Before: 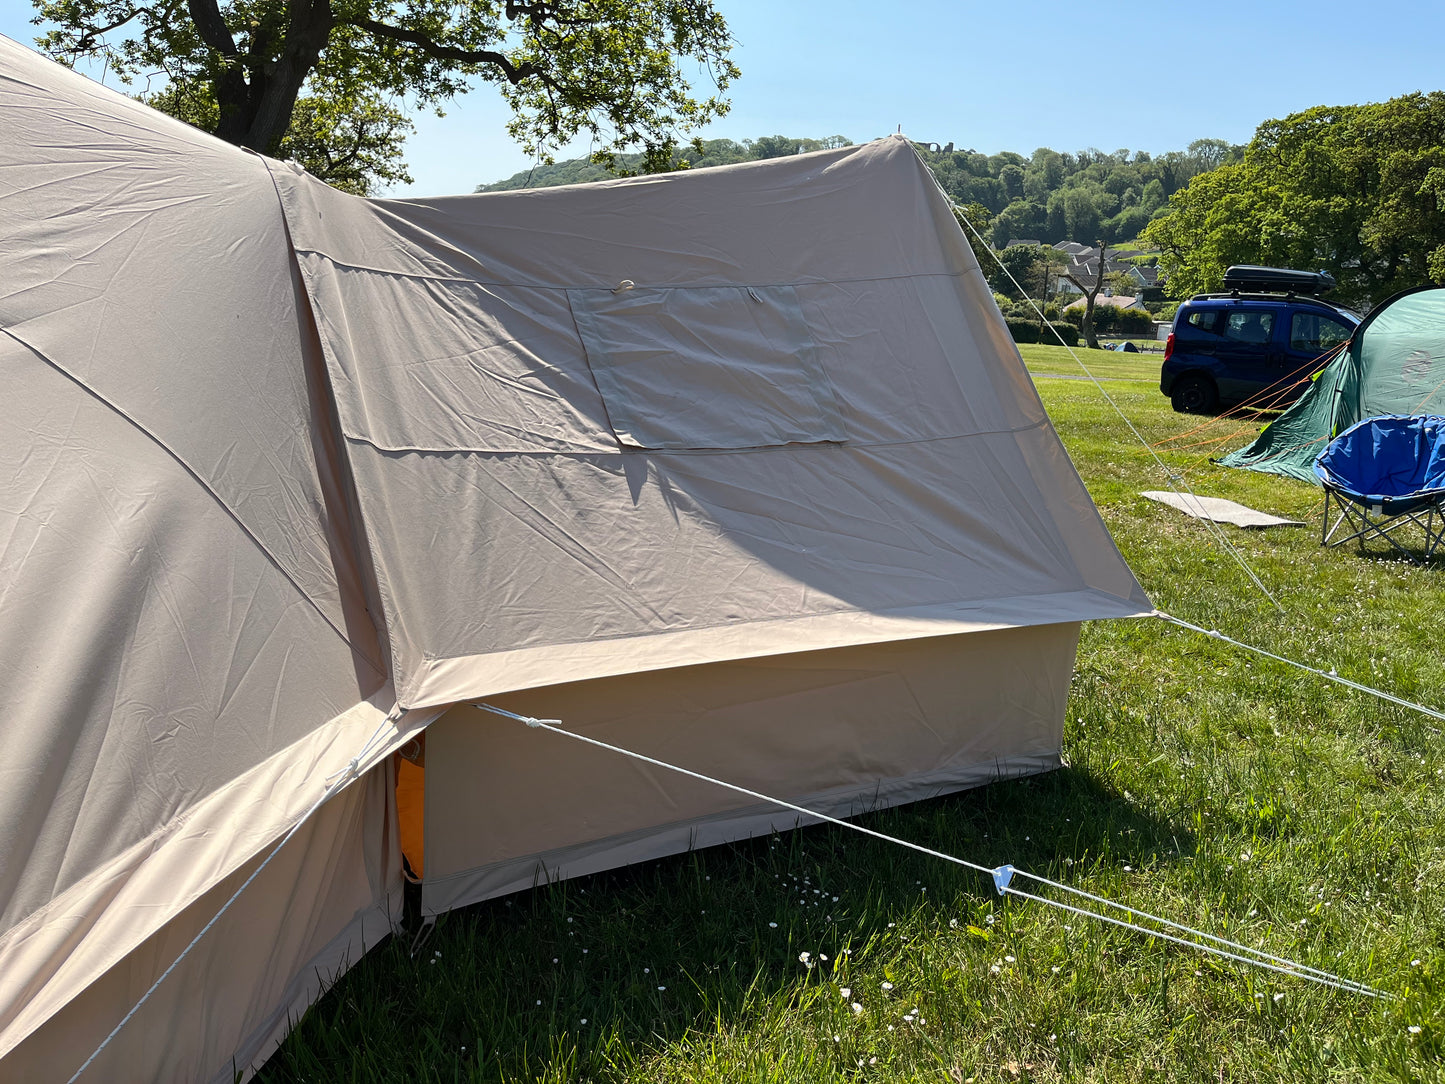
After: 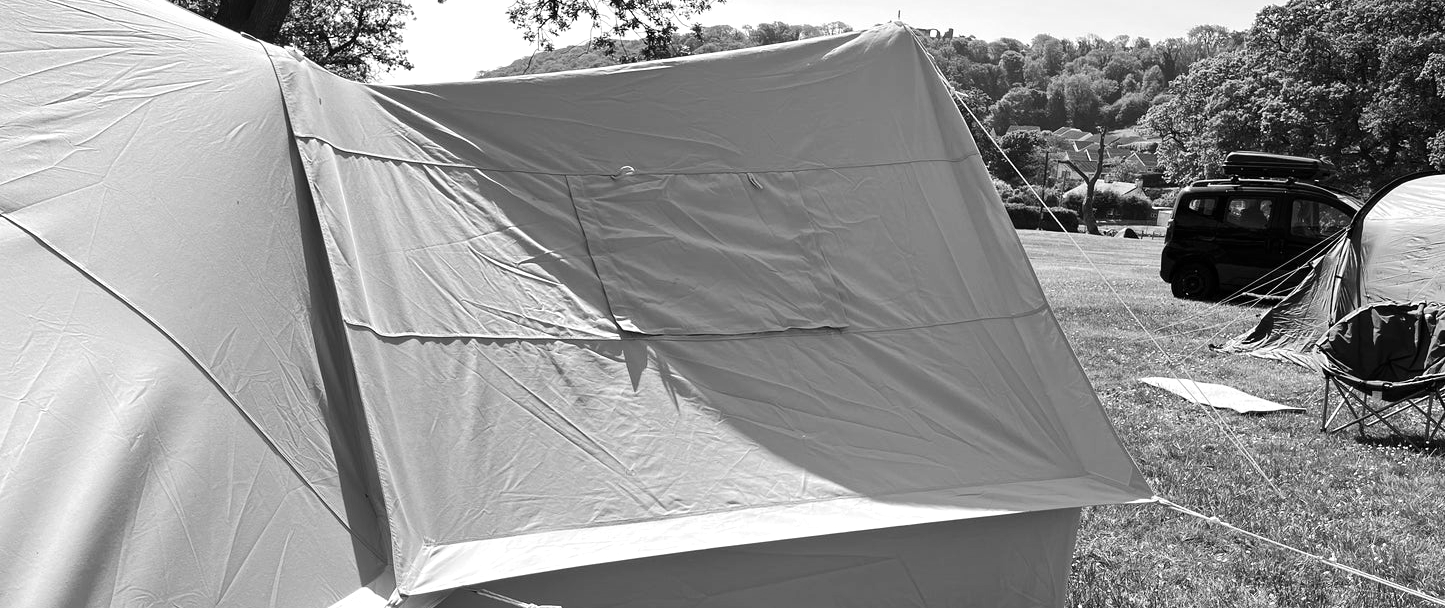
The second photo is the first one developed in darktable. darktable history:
crop and rotate: top 10.605%, bottom 33.274%
tone equalizer: -8 EV -0.417 EV, -7 EV -0.389 EV, -6 EV -0.333 EV, -5 EV -0.222 EV, -3 EV 0.222 EV, -2 EV 0.333 EV, -1 EV 0.389 EV, +0 EV 0.417 EV, edges refinement/feathering 500, mask exposure compensation -1.57 EV, preserve details no
contrast brightness saturation: contrast 0.05, brightness 0.06, saturation 0.01
monochrome: on, module defaults
color balance rgb: perceptual saturation grading › global saturation 20%, perceptual saturation grading › highlights -25%, perceptual saturation grading › shadows 50.52%, global vibrance 40.24%
